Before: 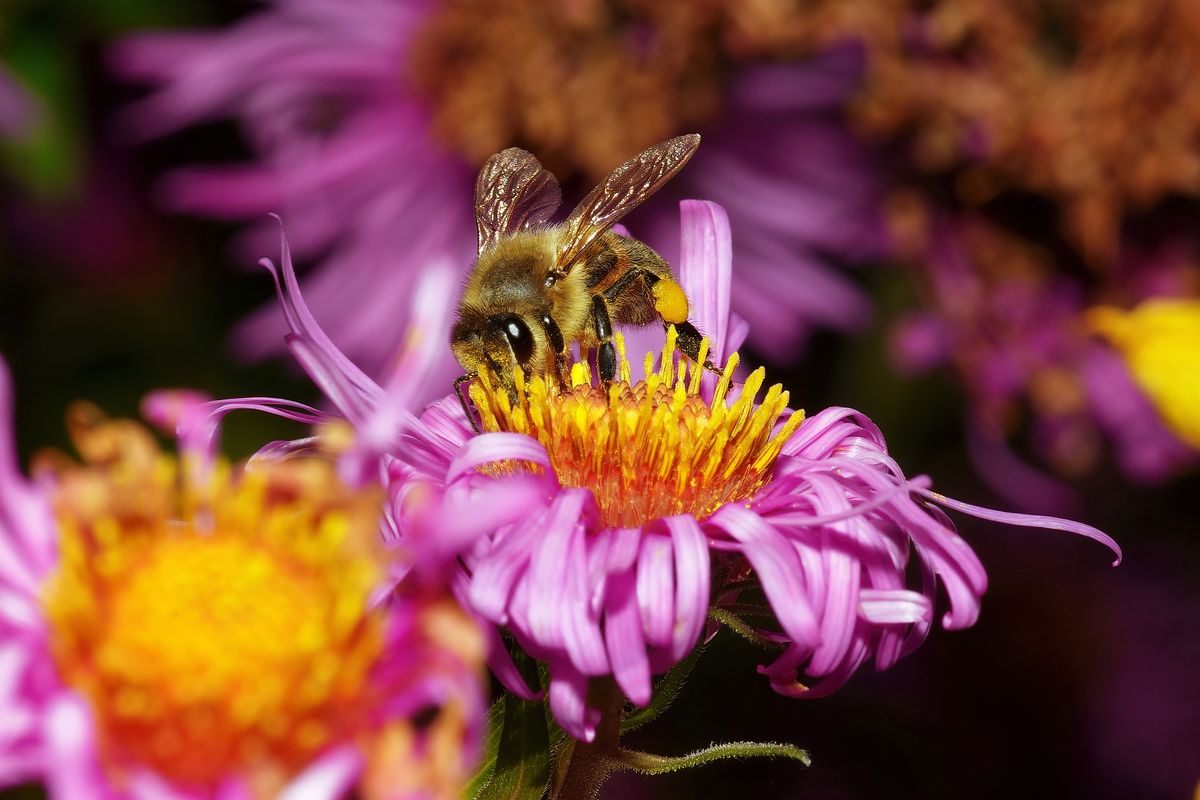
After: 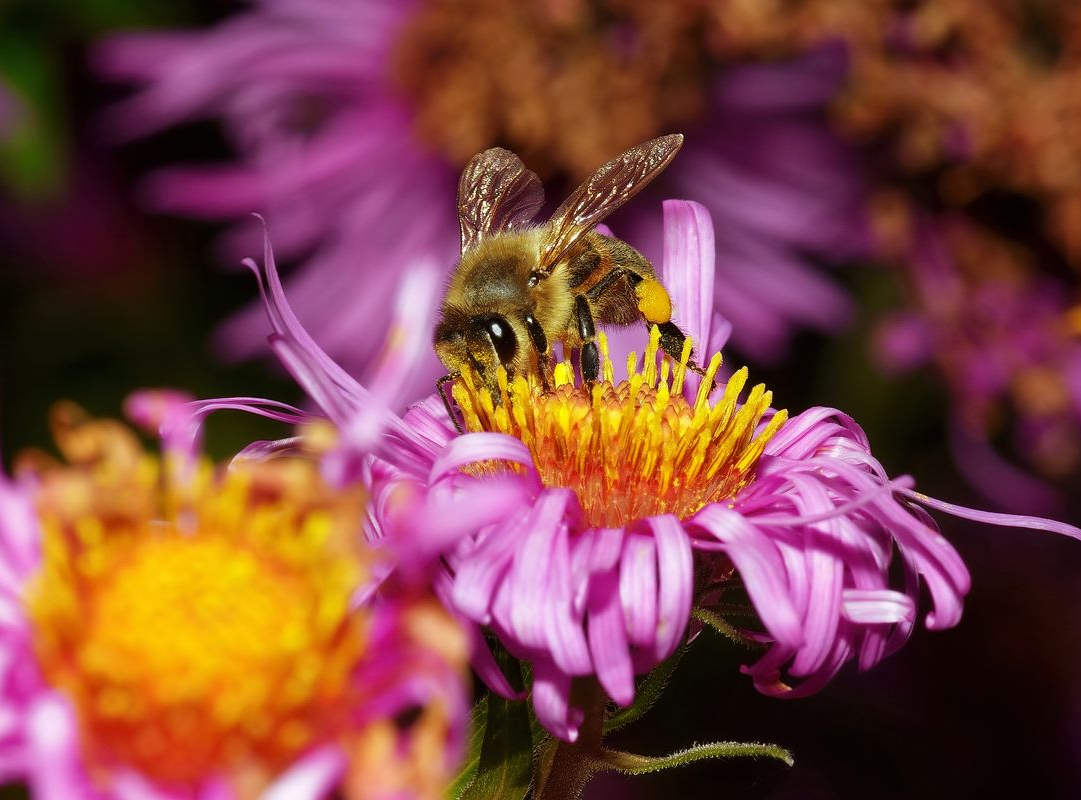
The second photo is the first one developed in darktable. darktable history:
crop and rotate: left 1.428%, right 8.482%
